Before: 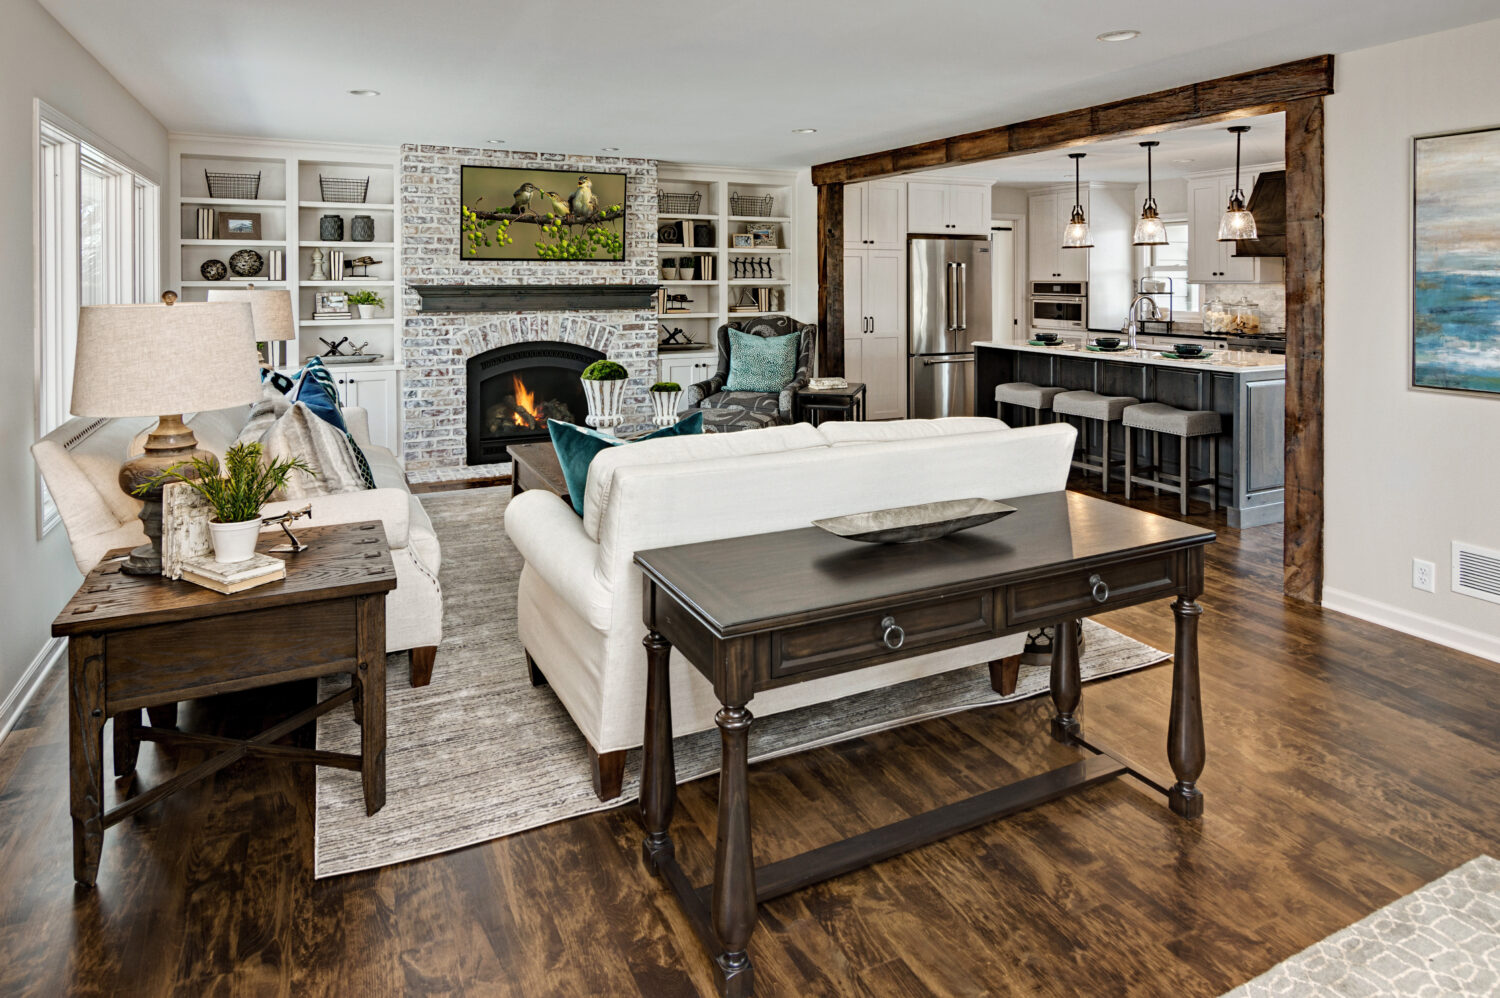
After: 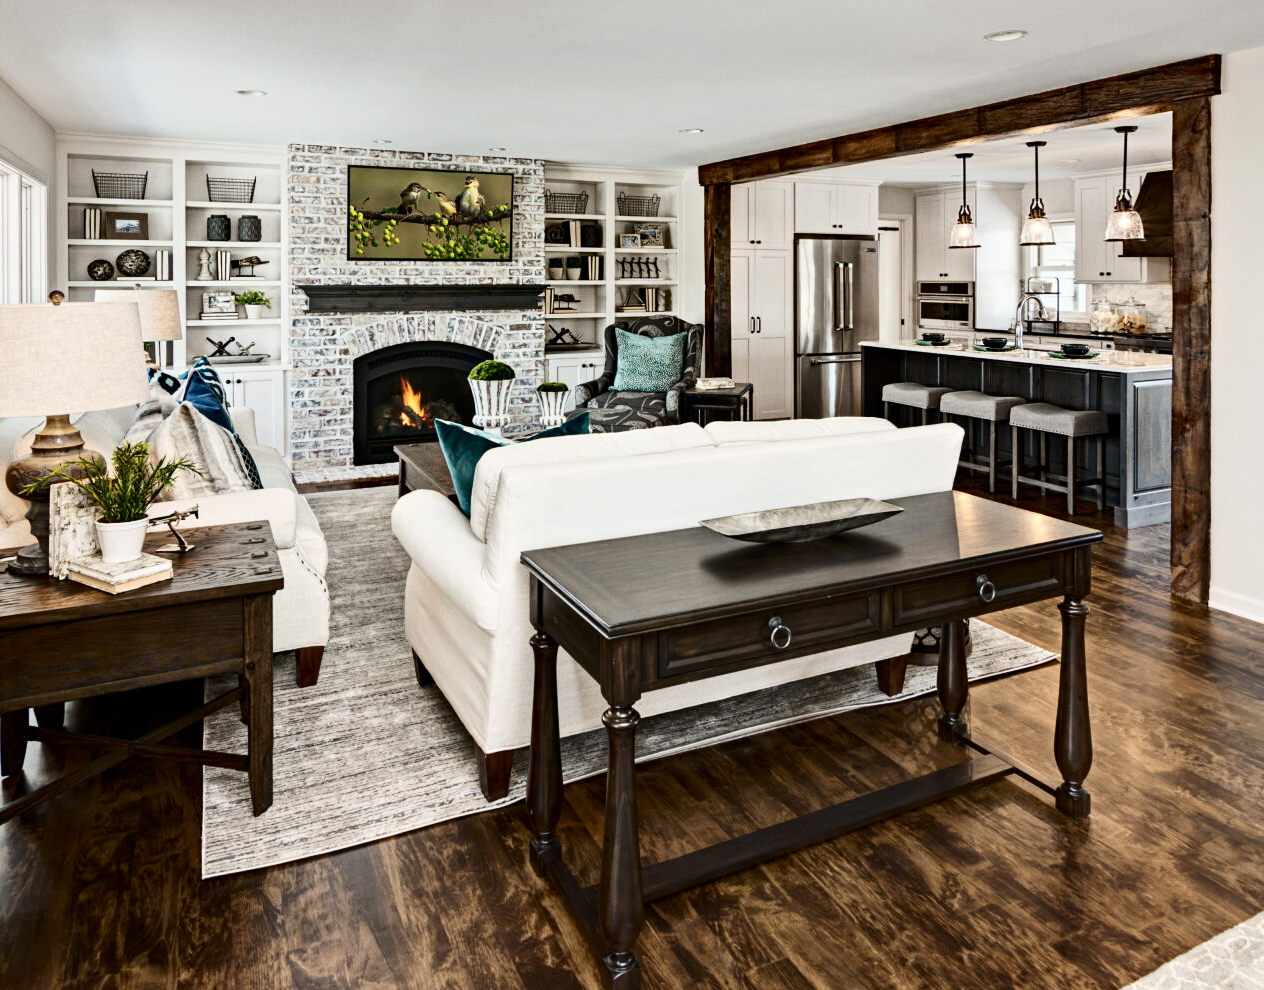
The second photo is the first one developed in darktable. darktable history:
crop: left 7.598%, right 7.873%
contrast brightness saturation: contrast 0.28
